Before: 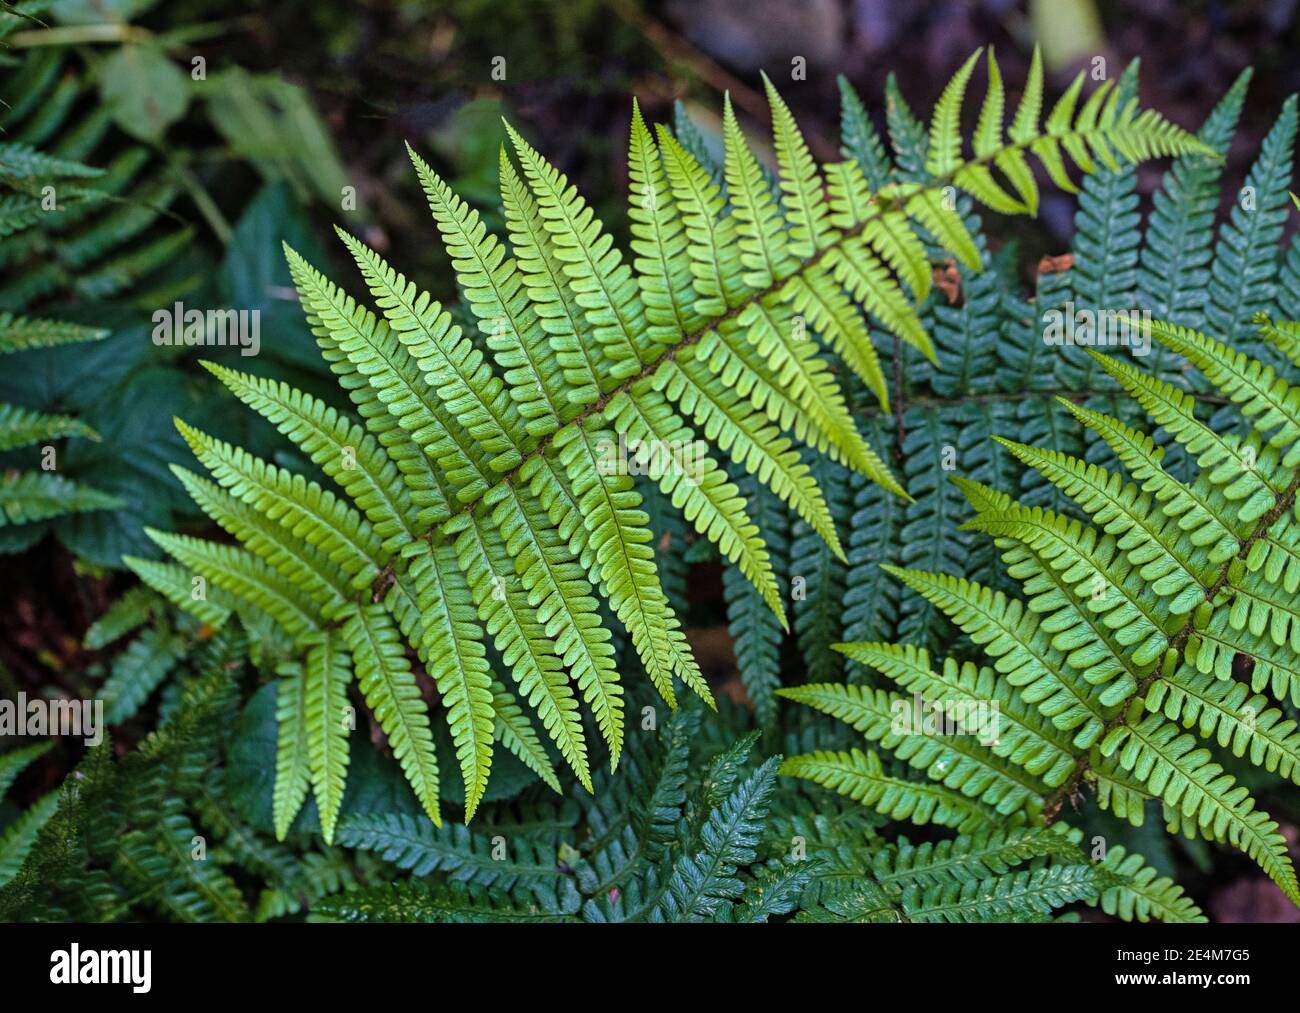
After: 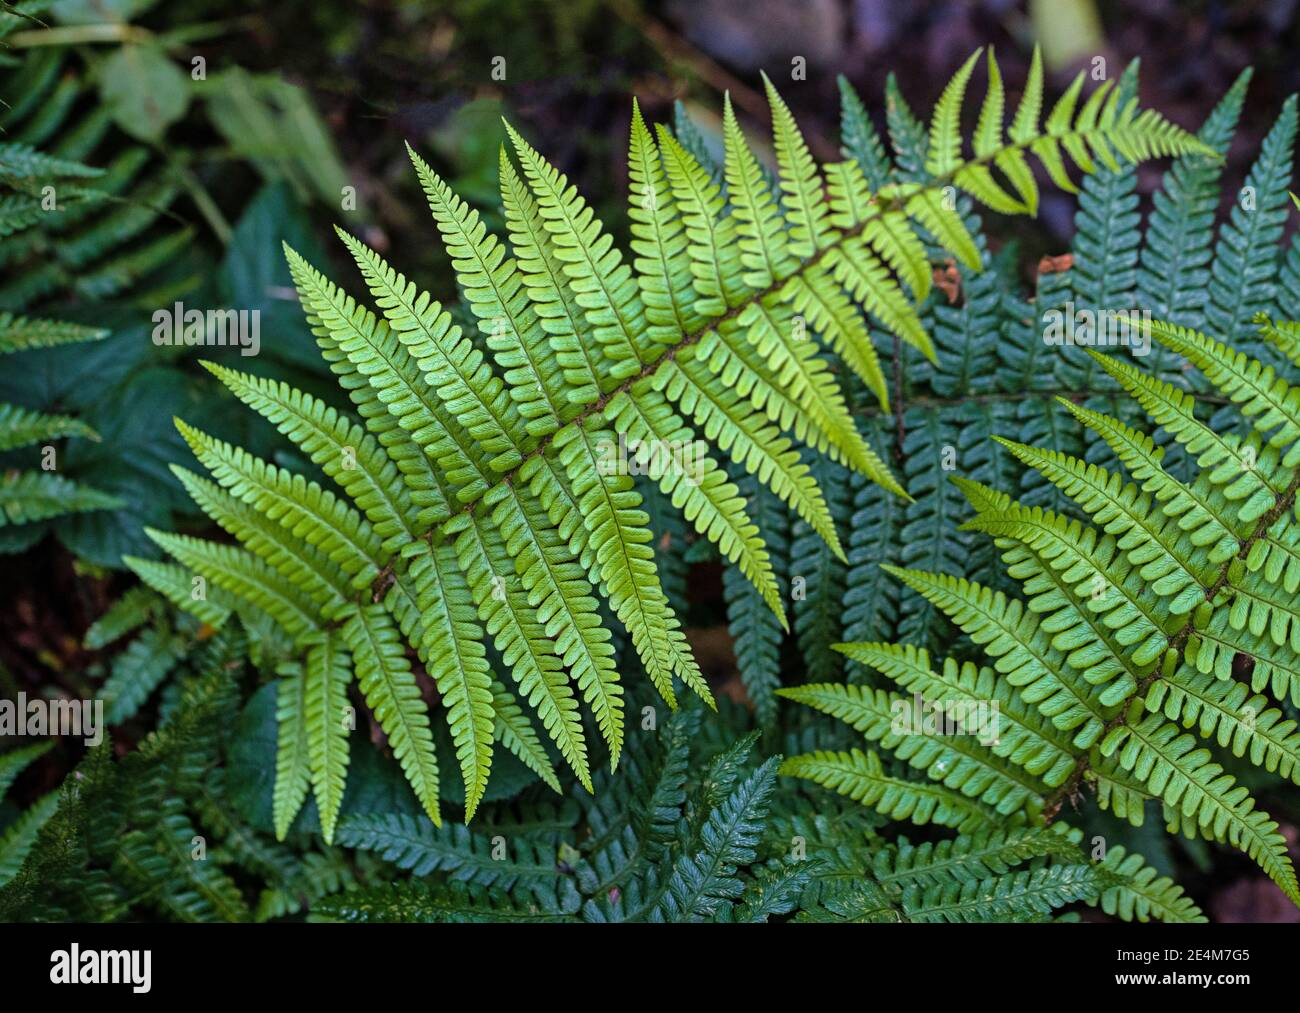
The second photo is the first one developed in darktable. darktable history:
graduated density: rotation -180°, offset 24.95
base curve: preserve colors none
